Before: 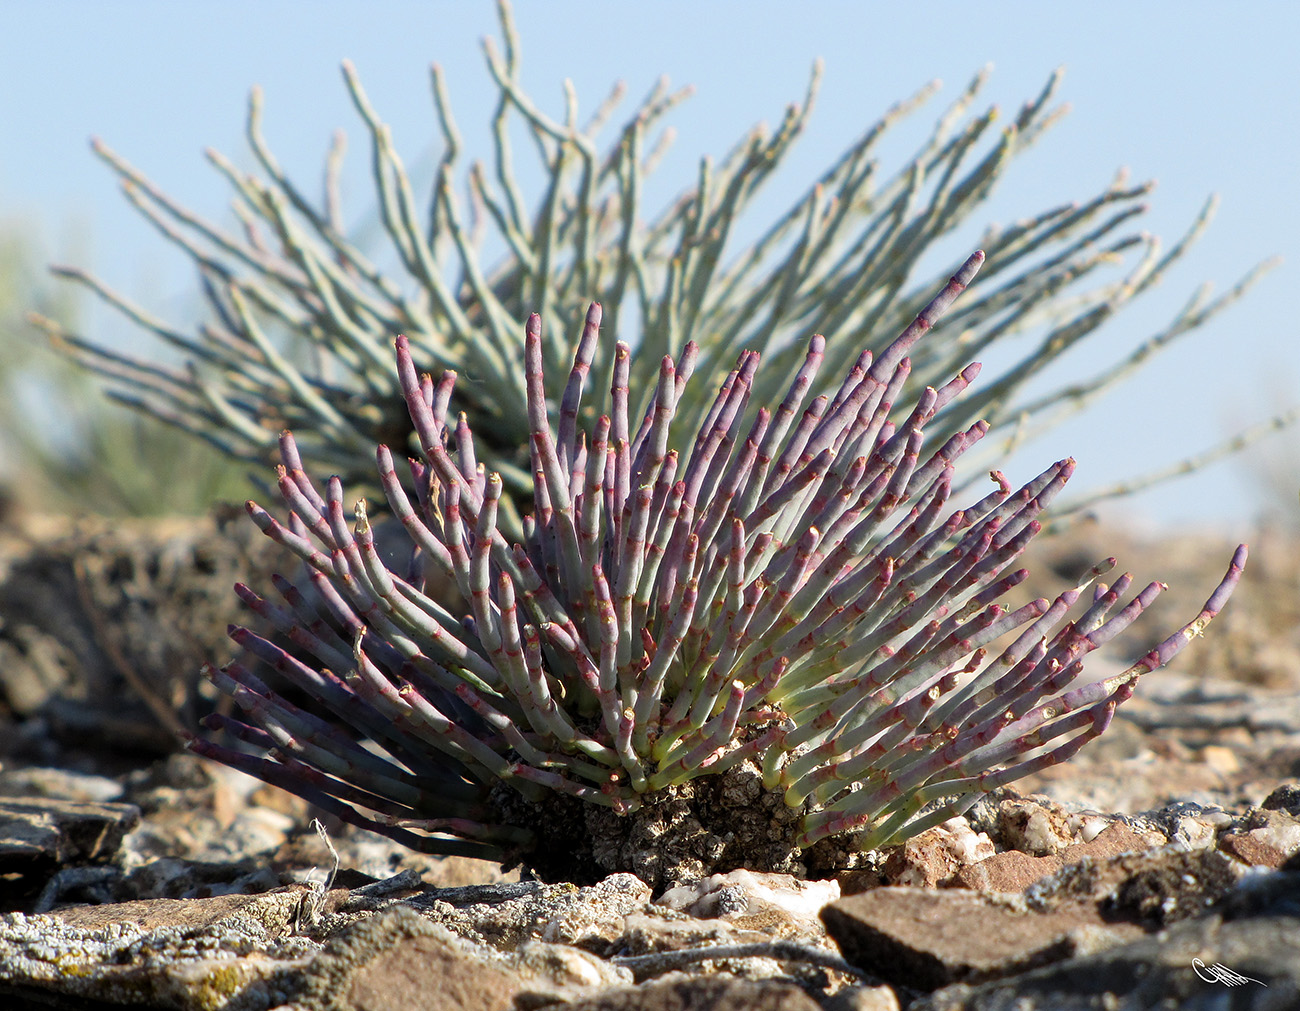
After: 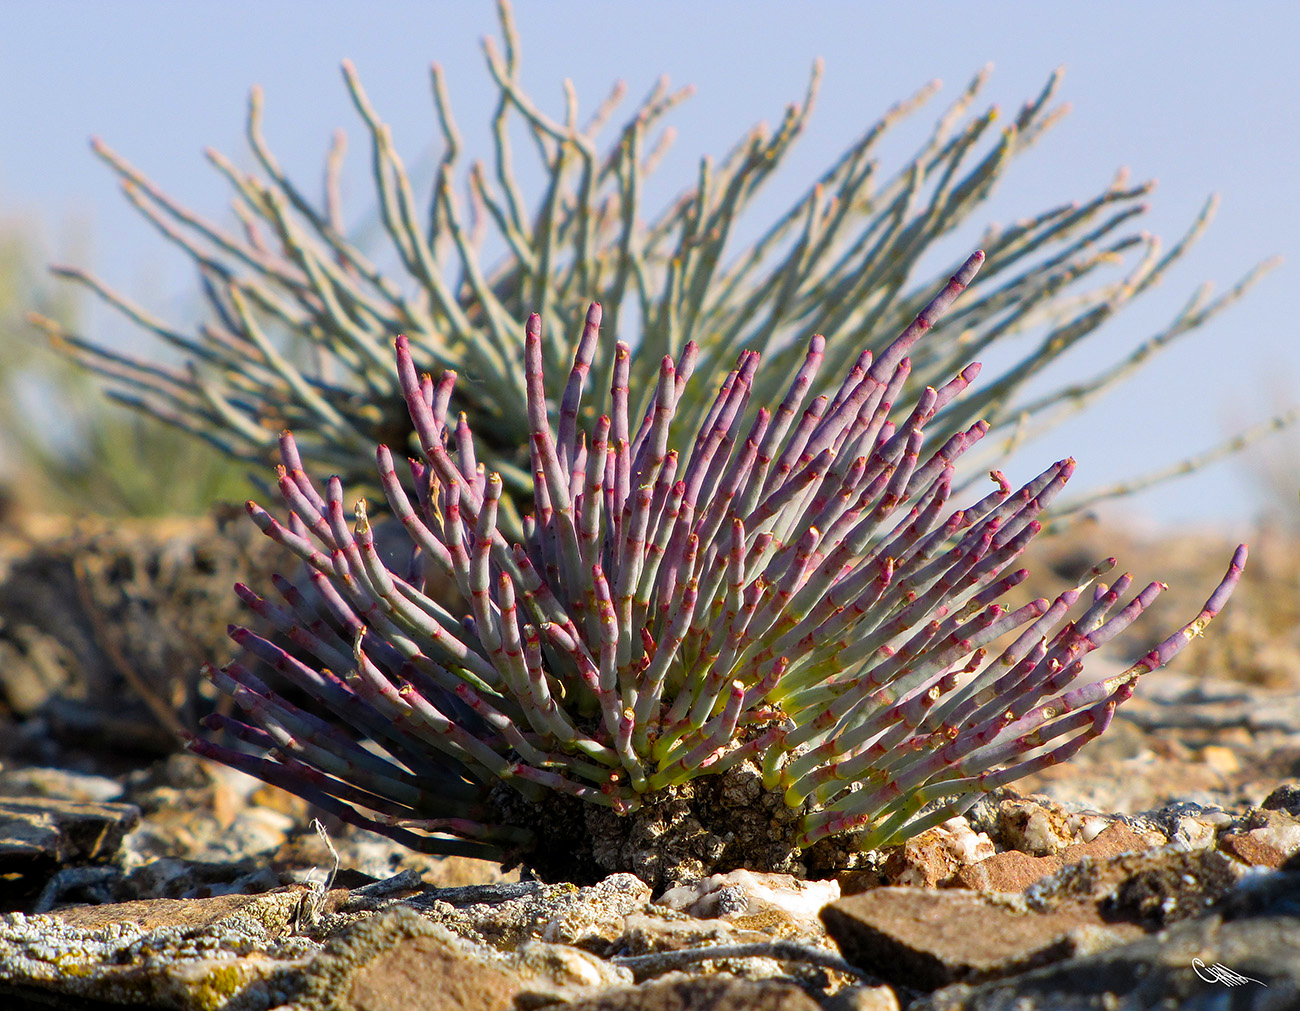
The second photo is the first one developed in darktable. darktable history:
color balance rgb: linear chroma grading › global chroma 15%, perceptual saturation grading › global saturation 30%
graduated density: density 0.38 EV, hardness 21%, rotation -6.11°, saturation 32%
